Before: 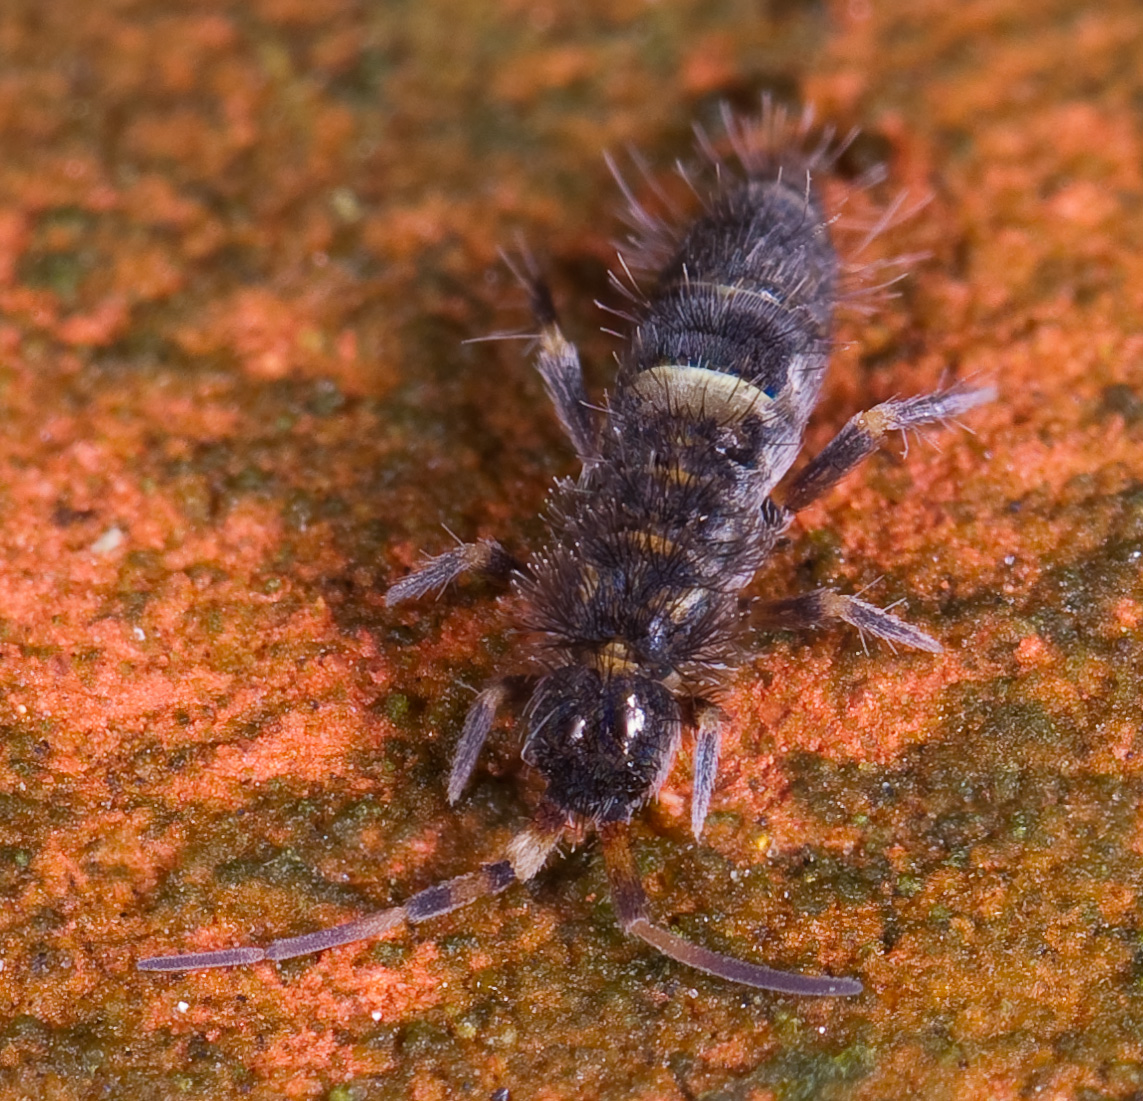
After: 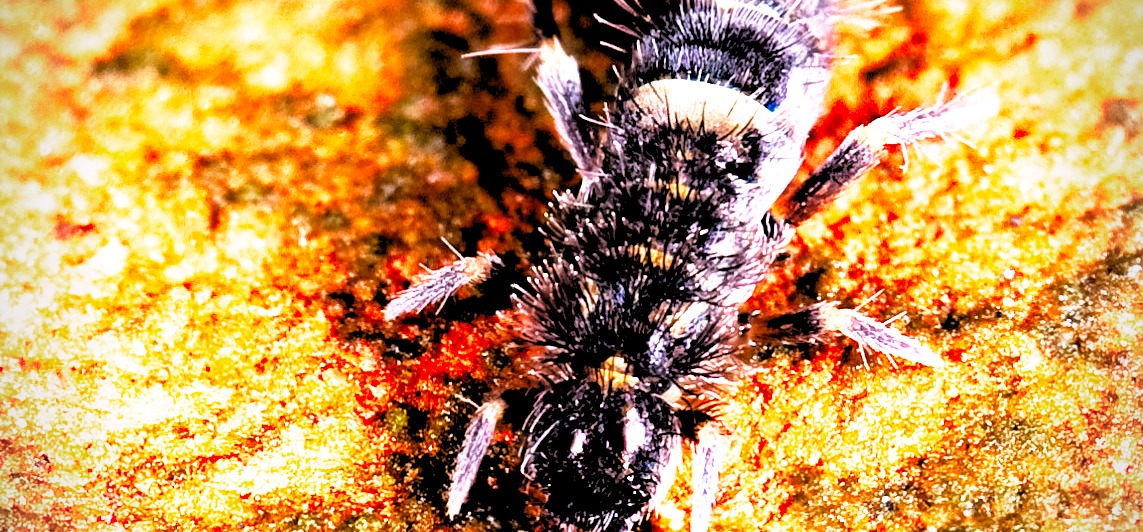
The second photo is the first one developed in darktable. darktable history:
crop and rotate: top 26.056%, bottom 25.543%
exposure: black level correction 0.011, exposure 1.088 EV, compensate exposure bias true, compensate highlight preservation false
vibrance: vibrance 100%
tone curve: curves: ch0 [(0, 0) (0.003, 0.003) (0.011, 0.012) (0.025, 0.026) (0.044, 0.047) (0.069, 0.073) (0.1, 0.105) (0.136, 0.143) (0.177, 0.187) (0.224, 0.237) (0.277, 0.293) (0.335, 0.354) (0.399, 0.422) (0.468, 0.495) (0.543, 0.574) (0.623, 0.659) (0.709, 0.749) (0.801, 0.846) (0.898, 0.932) (1, 1)], preserve colors none
vignetting: unbound false
base curve: curves: ch0 [(0, 0) (0.495, 0.917) (1, 1)], preserve colors none
rgb levels: levels [[0.034, 0.472, 0.904], [0, 0.5, 1], [0, 0.5, 1]]
tone equalizer: -8 EV -0.417 EV, -7 EV -0.389 EV, -6 EV -0.333 EV, -5 EV -0.222 EV, -3 EV 0.222 EV, -2 EV 0.333 EV, -1 EV 0.389 EV, +0 EV 0.417 EV, edges refinement/feathering 500, mask exposure compensation -1.57 EV, preserve details no
